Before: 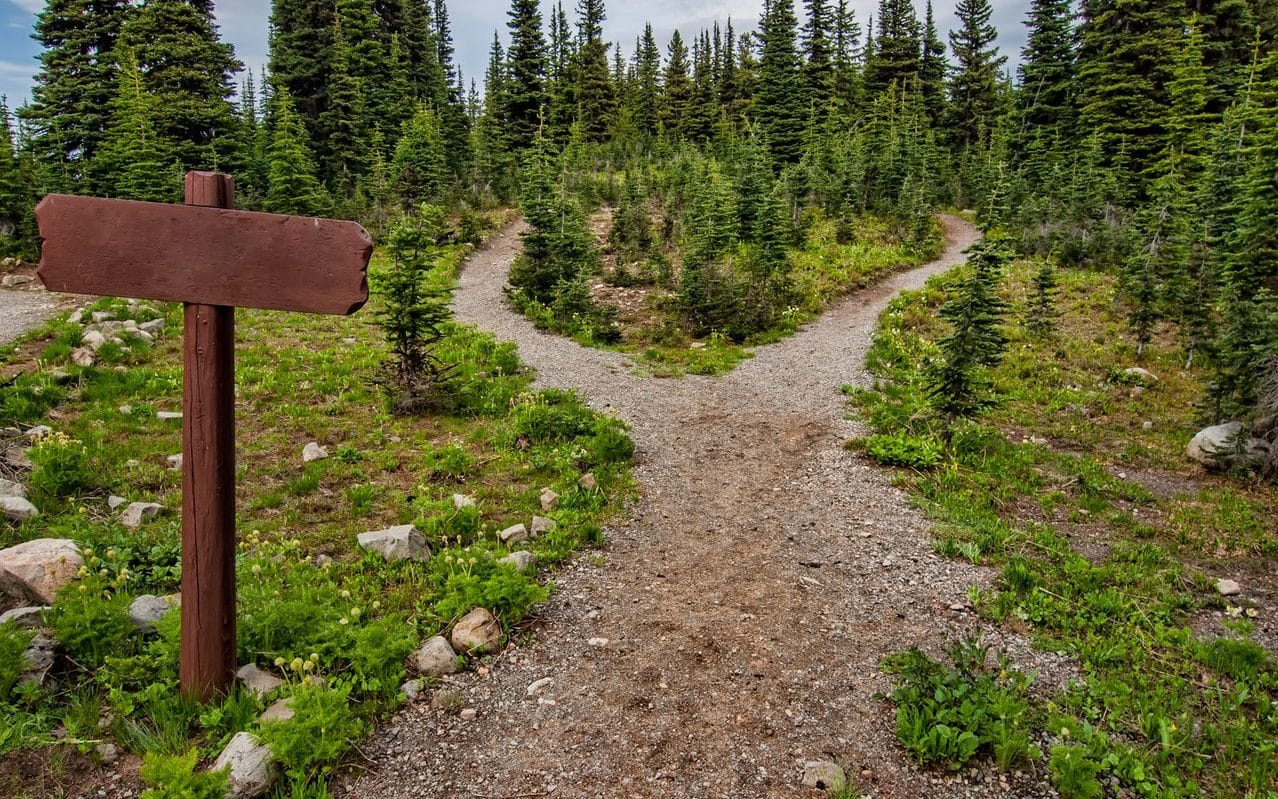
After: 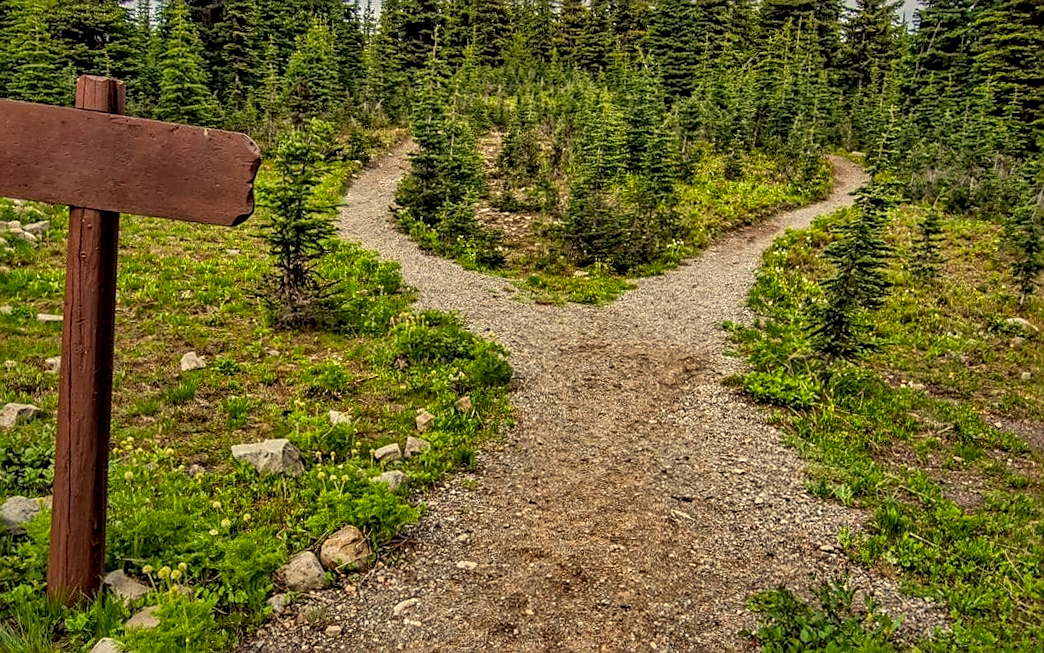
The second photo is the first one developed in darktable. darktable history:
sharpen: on, module defaults
local contrast: highlights 61%, detail 143%, midtone range 0.428
color correction: highlights a* 1.39, highlights b* 17.83
rotate and perspective: rotation -0.45°, automatic cropping original format, crop left 0.008, crop right 0.992, crop top 0.012, crop bottom 0.988
crop and rotate: angle -3.27°, left 5.211%, top 5.211%, right 4.607%, bottom 4.607%
shadows and highlights: on, module defaults
